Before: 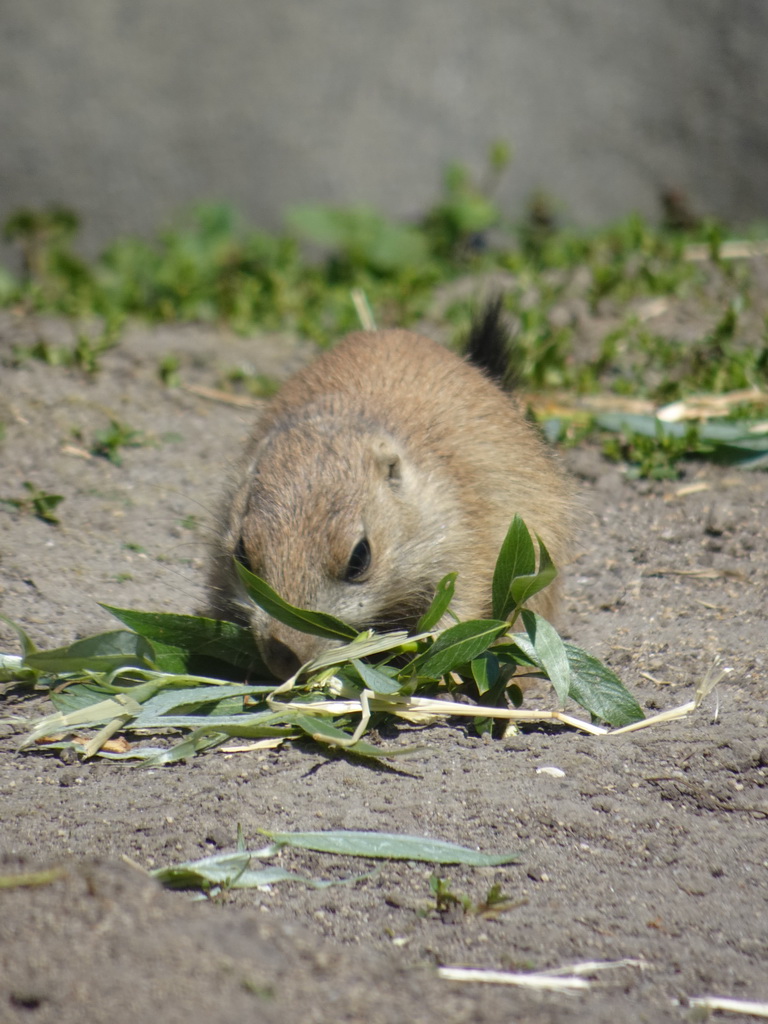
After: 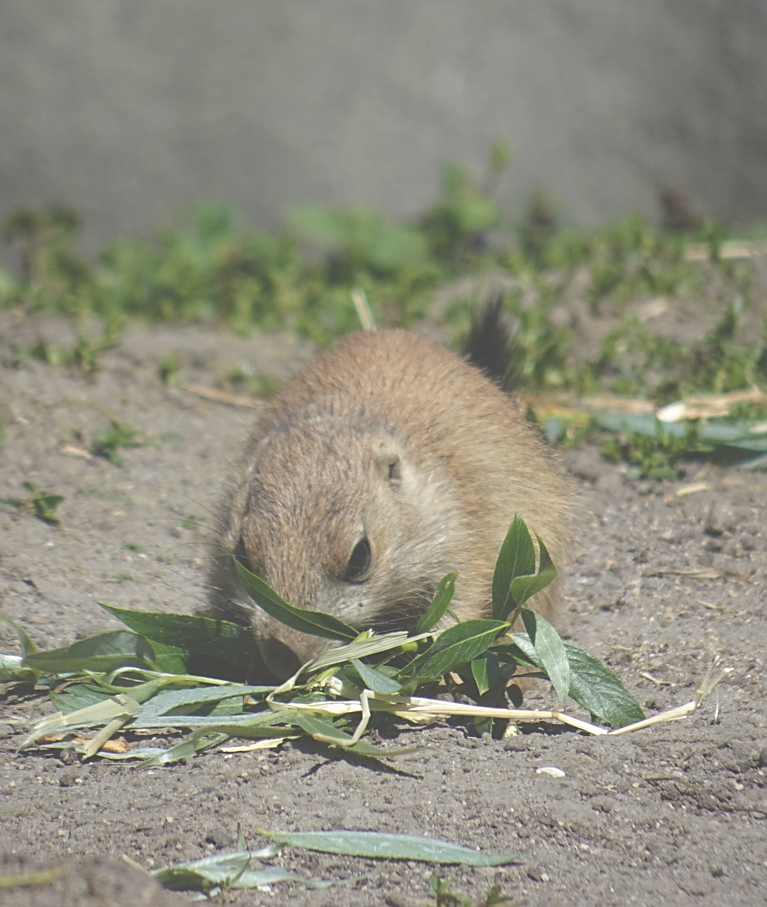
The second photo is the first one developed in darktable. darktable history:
crop and rotate: top 0%, bottom 11.341%
sharpen: on, module defaults
exposure: black level correction -0.063, exposure -0.049 EV, compensate highlight preservation false
tone equalizer: edges refinement/feathering 500, mask exposure compensation -1.57 EV, preserve details no
